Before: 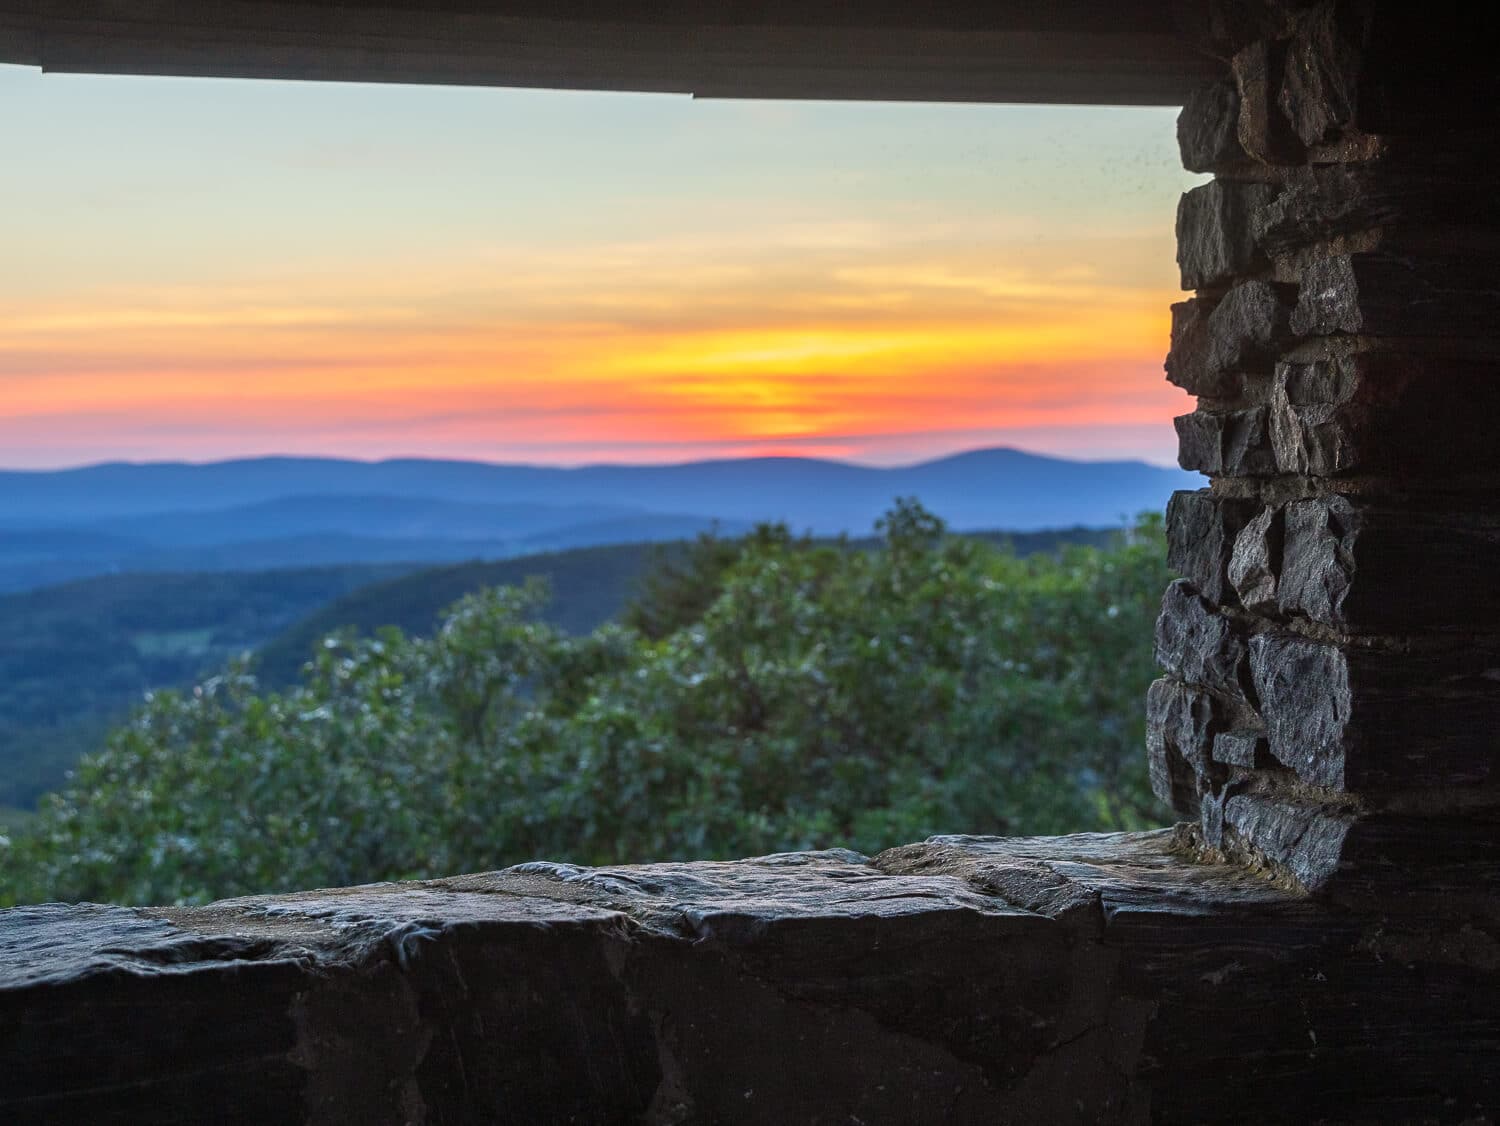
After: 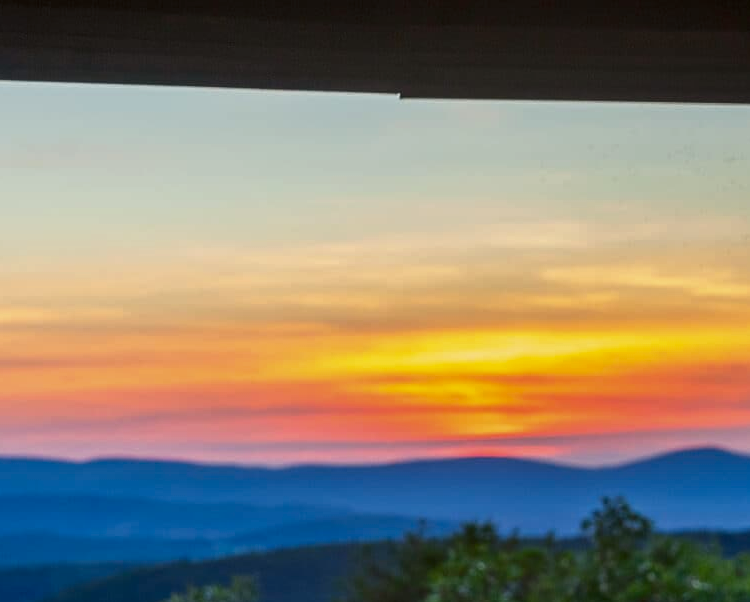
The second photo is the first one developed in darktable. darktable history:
crop: left 19.556%, right 30.401%, bottom 46.458%
contrast brightness saturation: brightness -0.2, saturation 0.08
